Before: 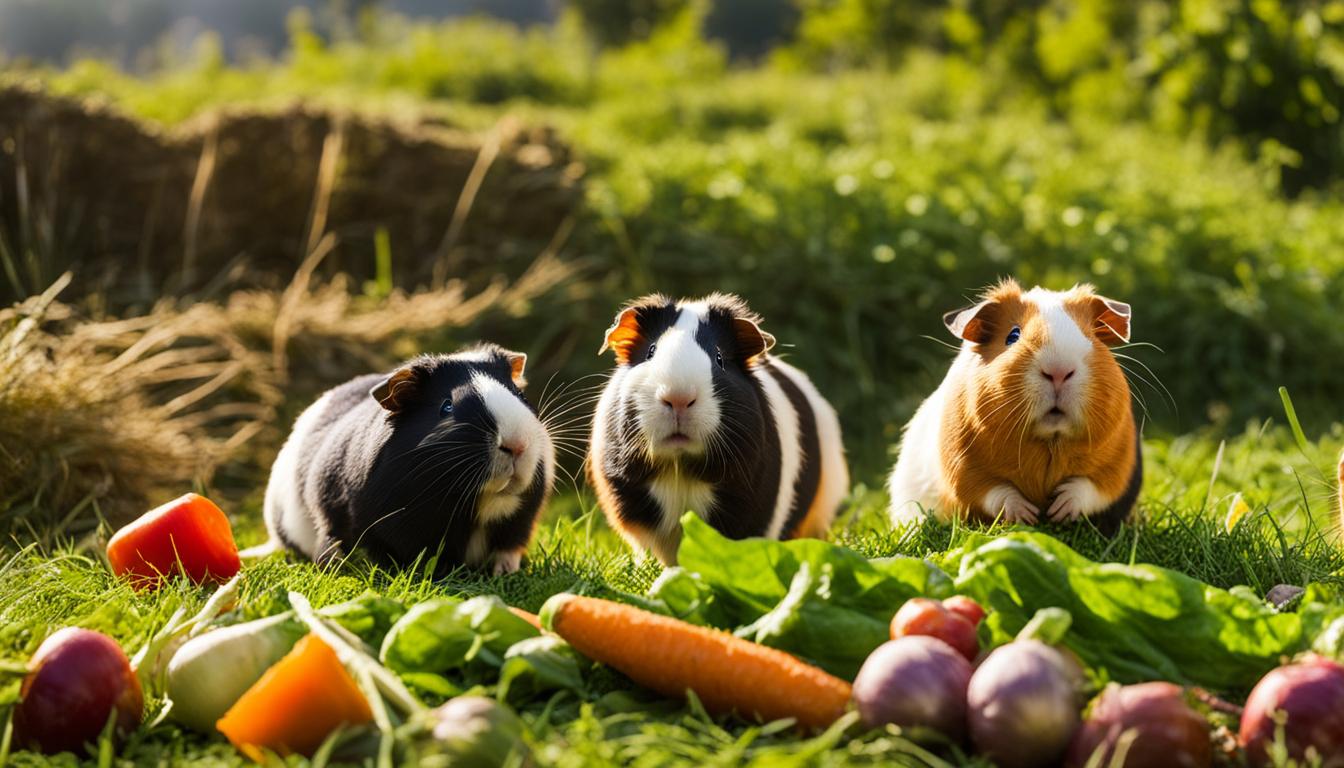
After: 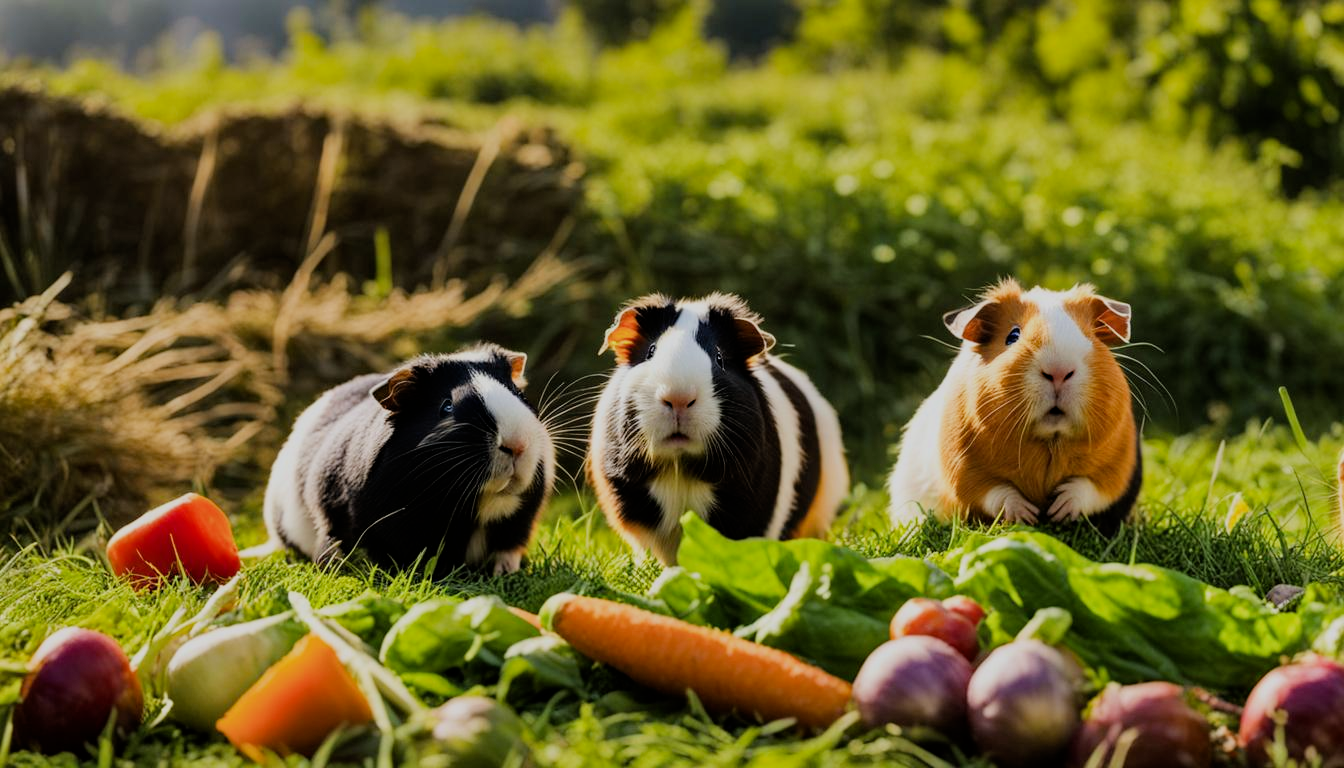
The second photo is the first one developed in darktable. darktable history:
haze removal: compatibility mode true, adaptive false
filmic rgb: black relative exposure -7.65 EV, white relative exposure 4.56 EV, hardness 3.61
